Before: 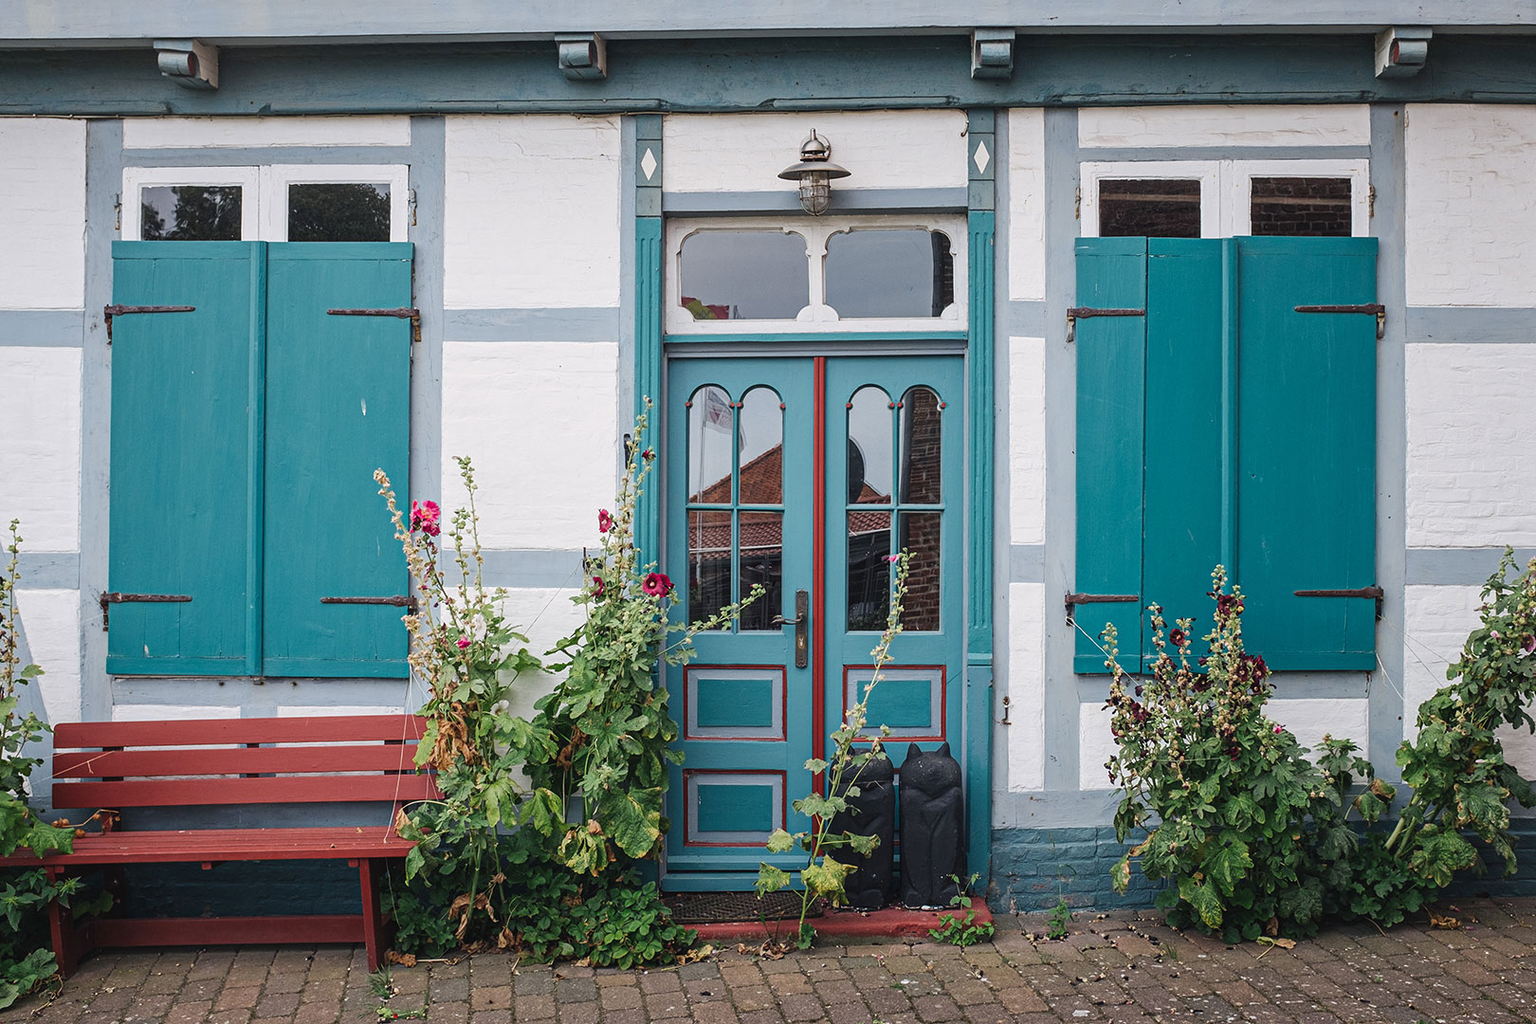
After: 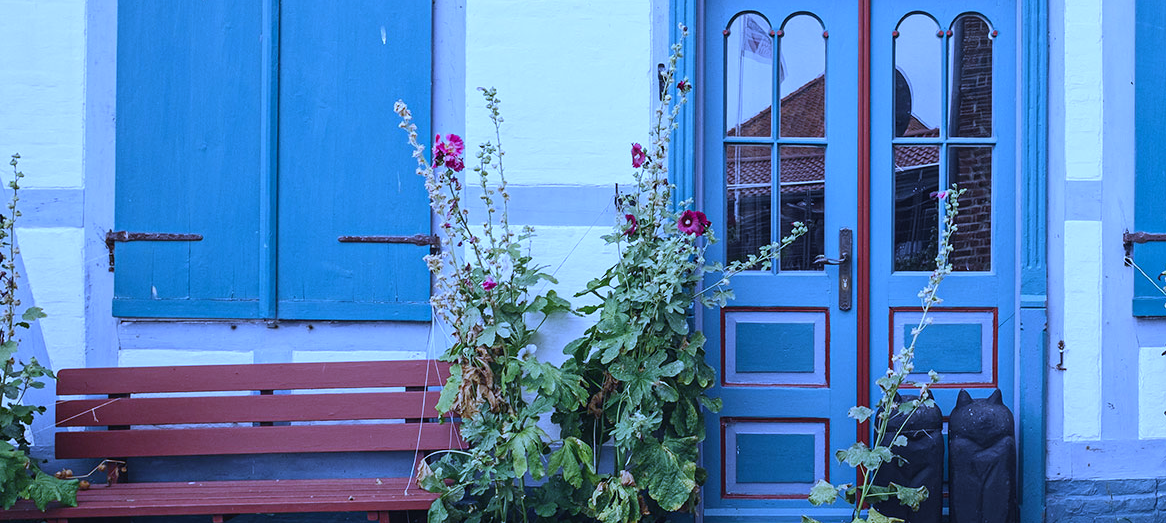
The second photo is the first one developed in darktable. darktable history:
white balance: red 0.766, blue 1.537
crop: top 36.498%, right 27.964%, bottom 14.995%
